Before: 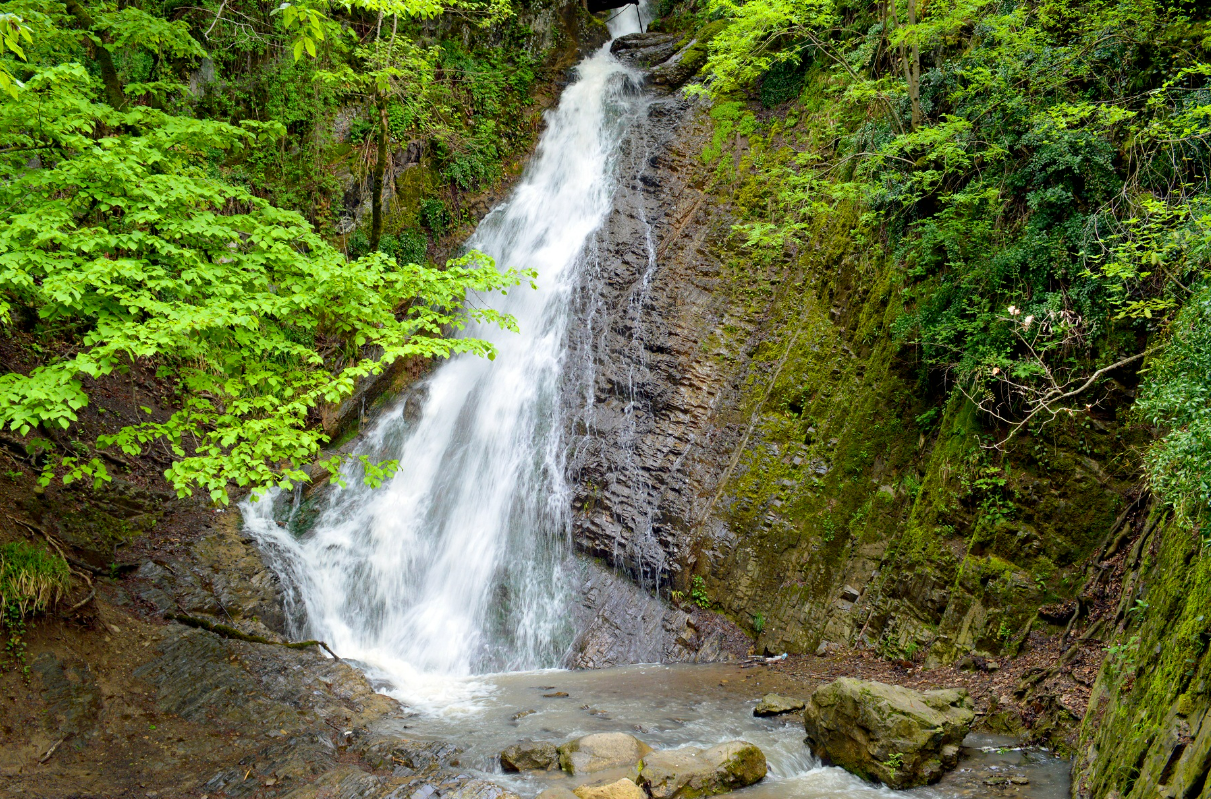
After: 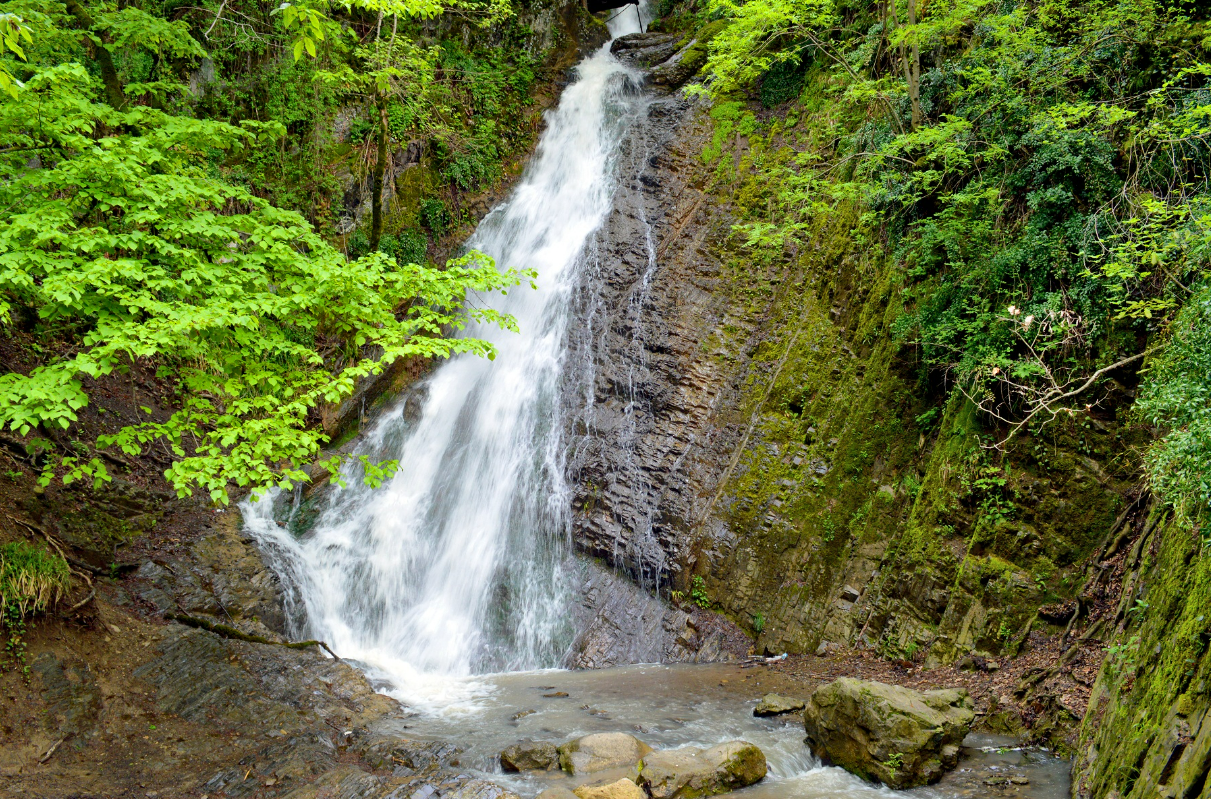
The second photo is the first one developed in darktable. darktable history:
shadows and highlights: shadows 47.47, highlights -41.39, soften with gaussian
